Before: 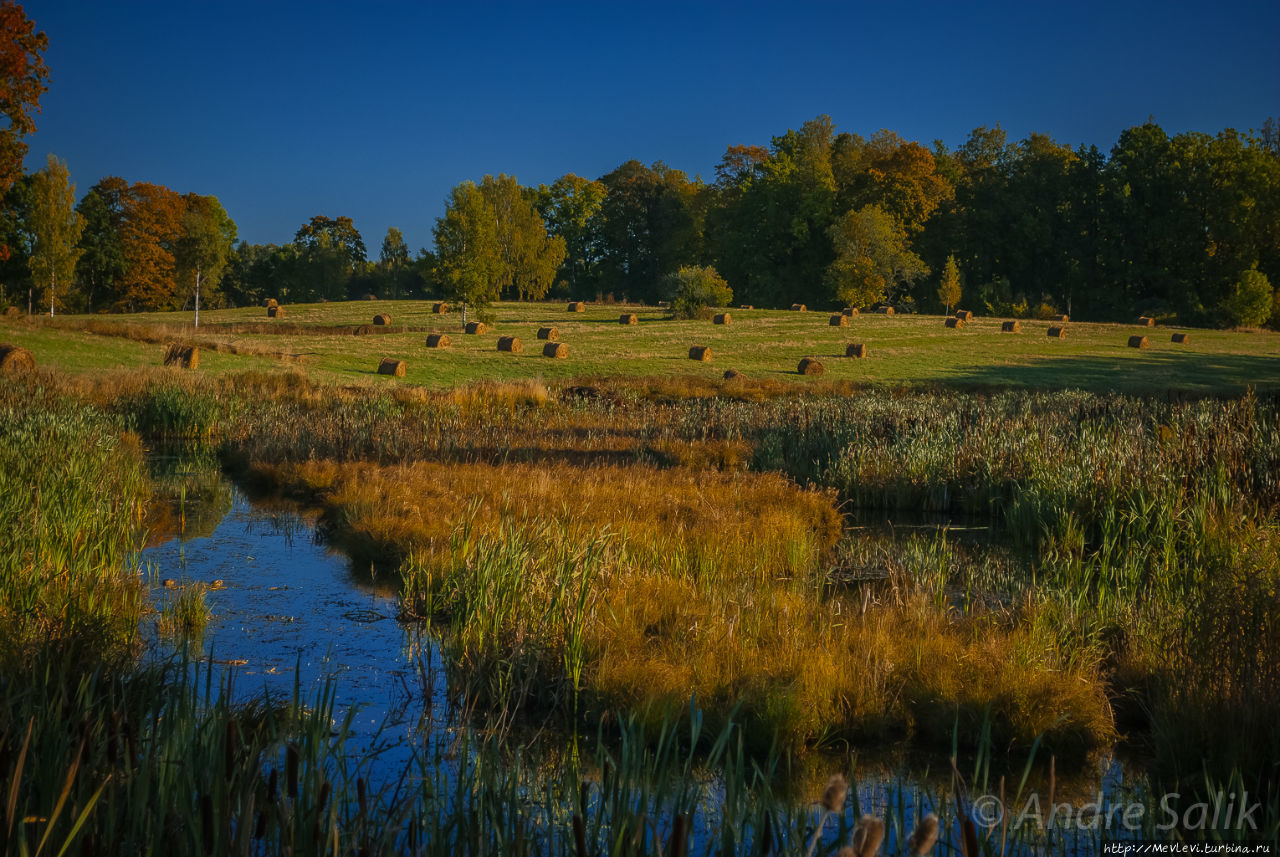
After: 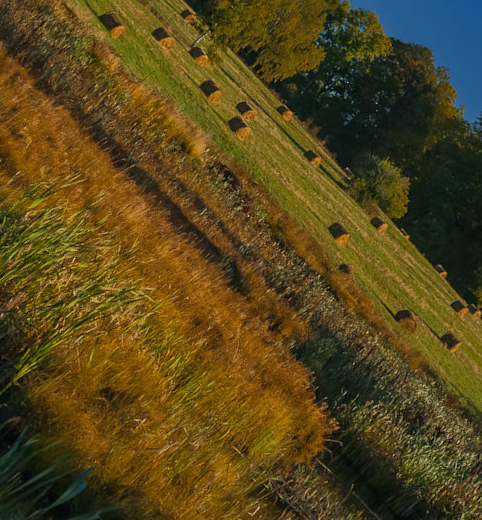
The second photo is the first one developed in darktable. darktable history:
crop and rotate: angle -45.31°, top 16.589%, right 0.788%, bottom 11.757%
